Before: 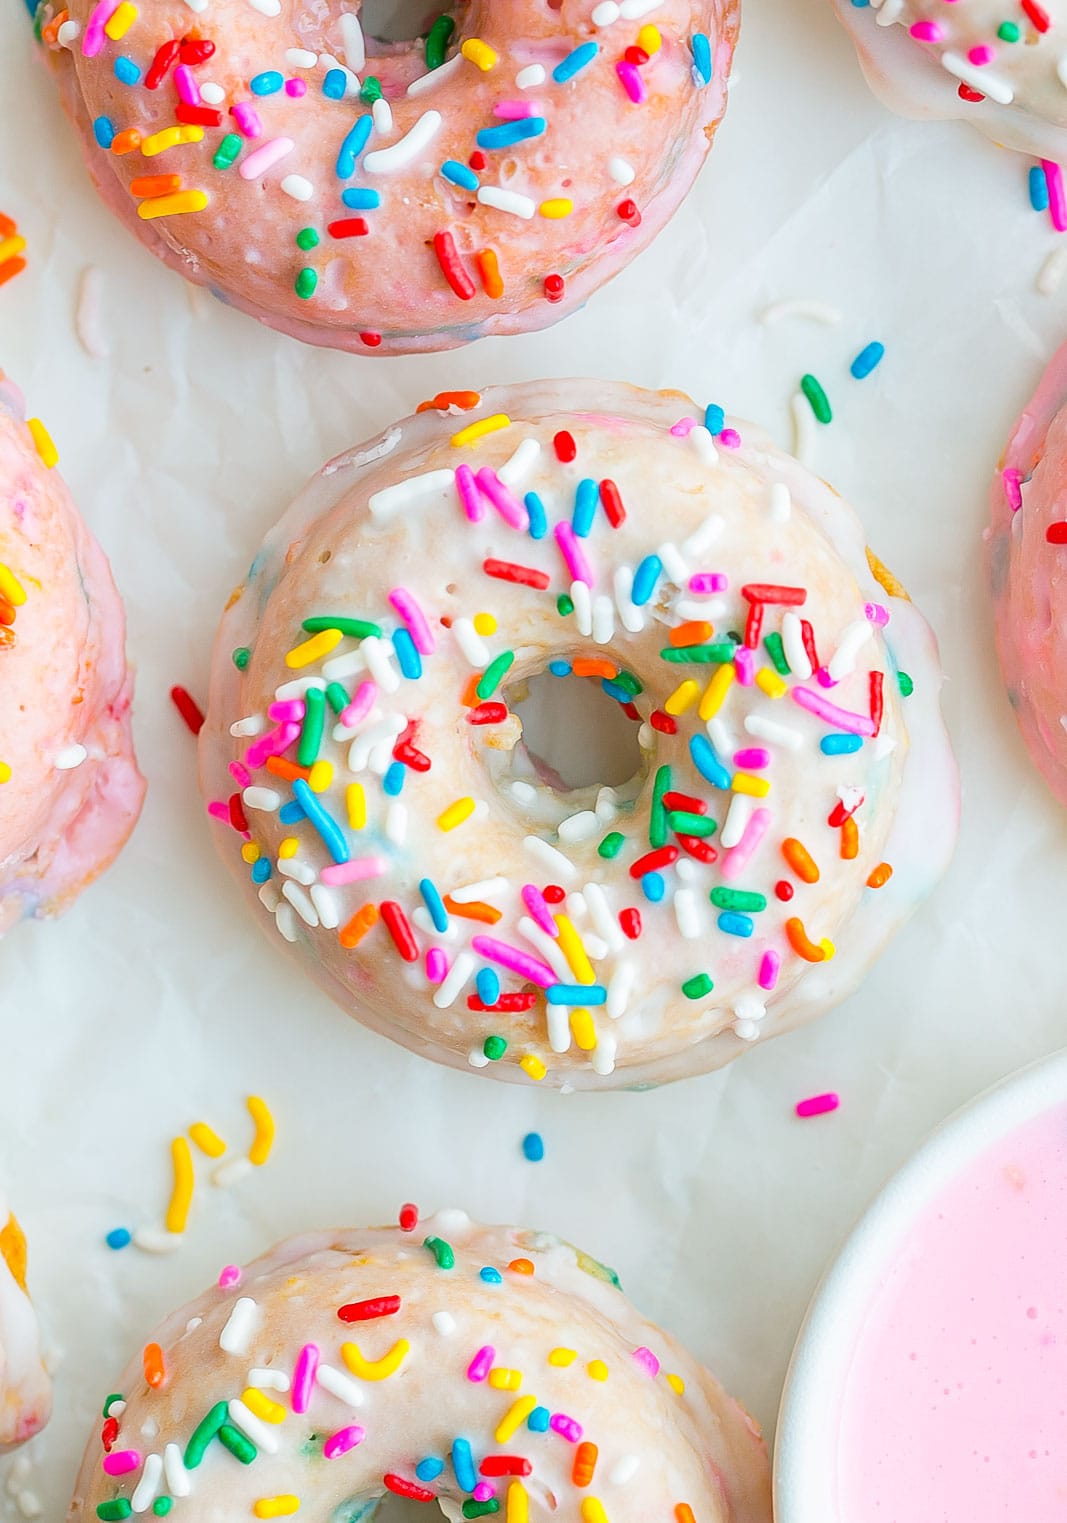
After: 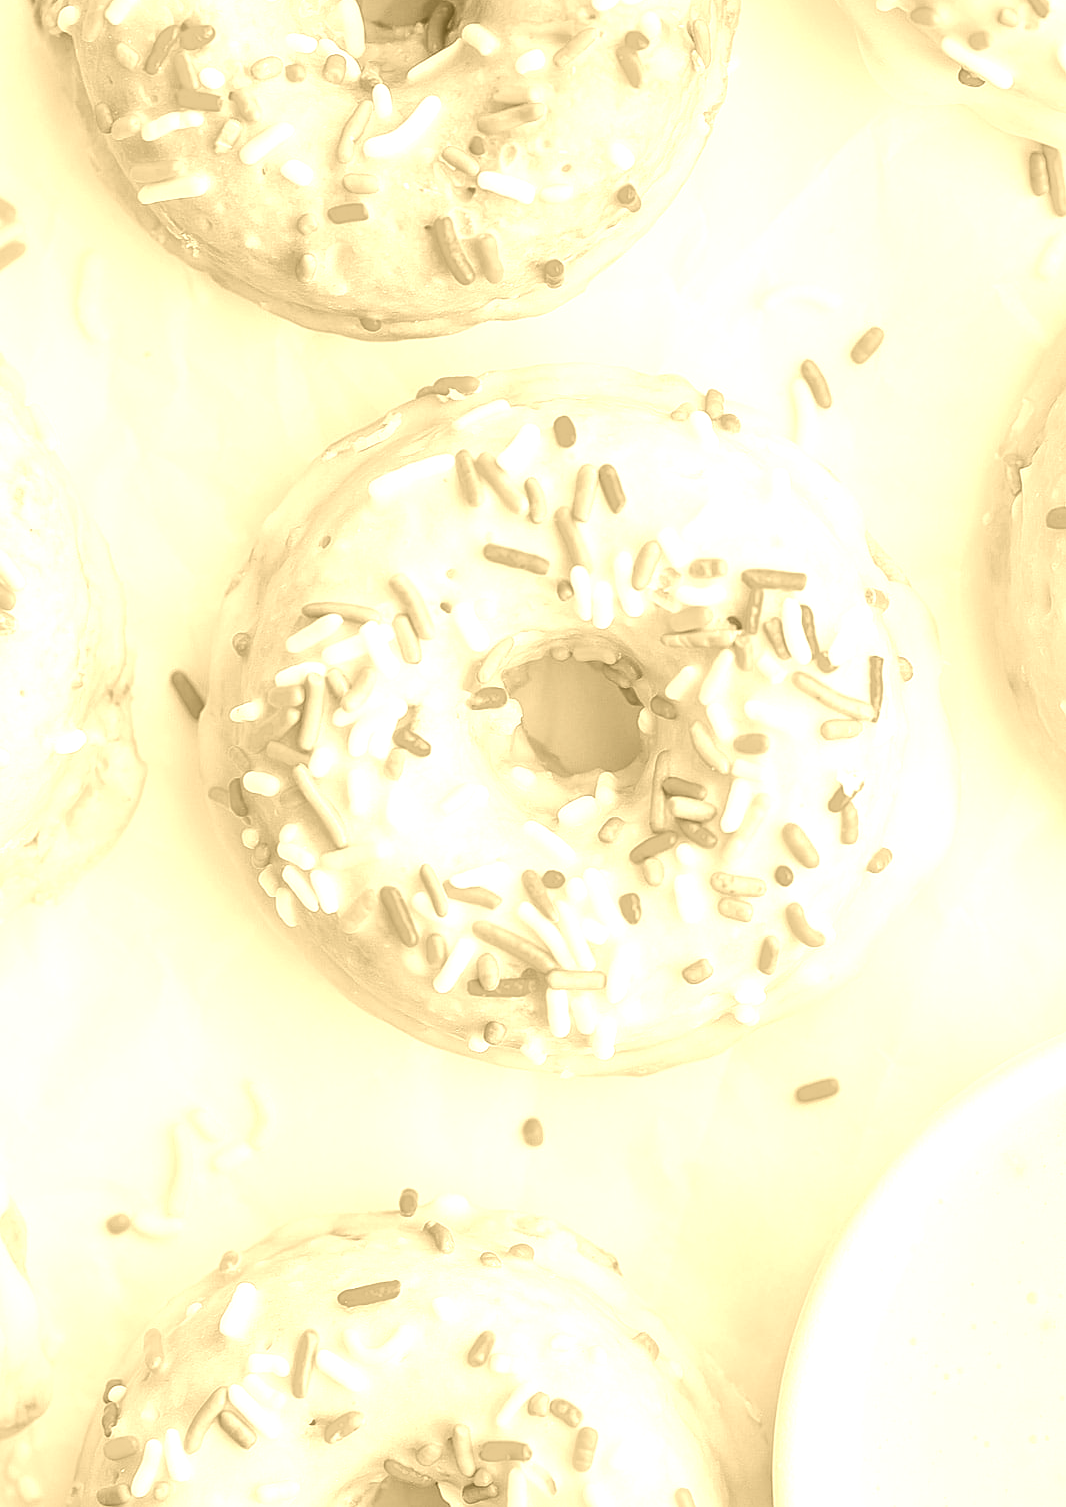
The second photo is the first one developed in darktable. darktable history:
colorize: hue 36°, source mix 100%
shadows and highlights: shadows 10, white point adjustment 1, highlights -40
crop: top 1.049%, right 0.001%
